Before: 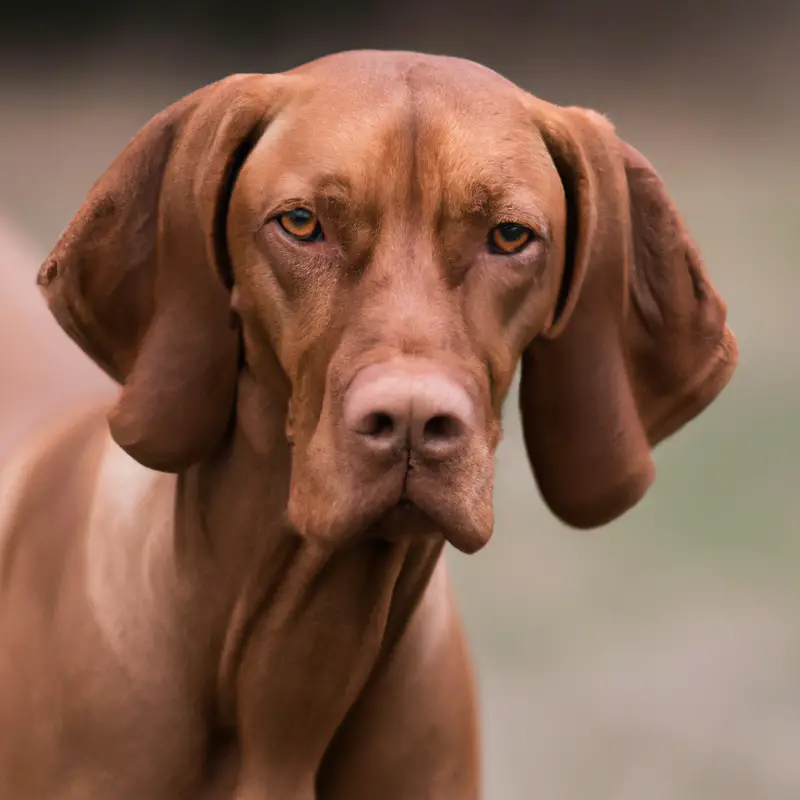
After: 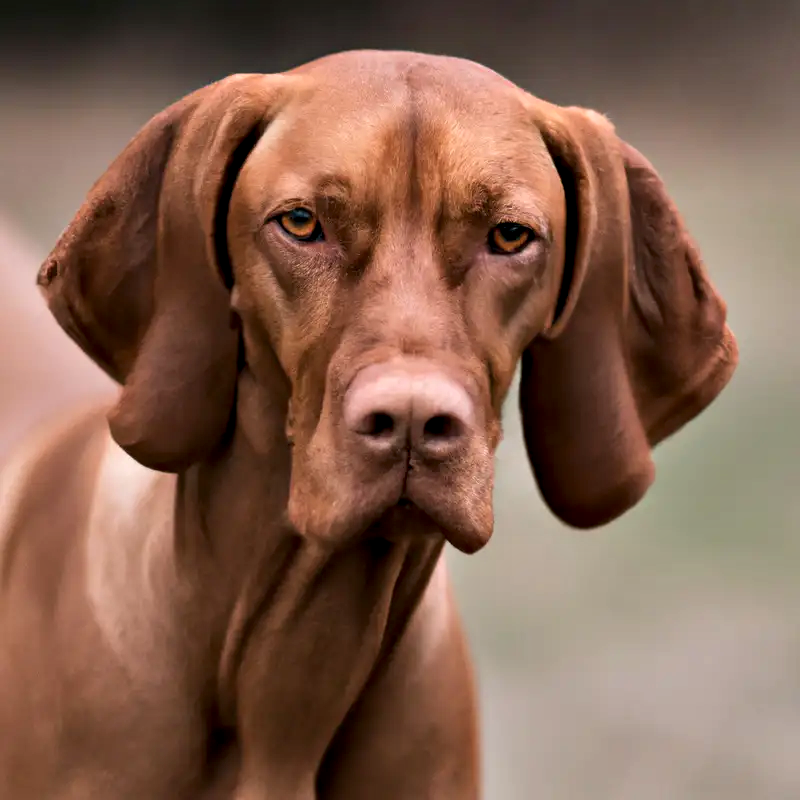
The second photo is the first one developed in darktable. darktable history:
contrast equalizer: y [[0.6 ×6], [0.55 ×6], [0 ×6], [0 ×6], [0 ×6]], mix 0.753
